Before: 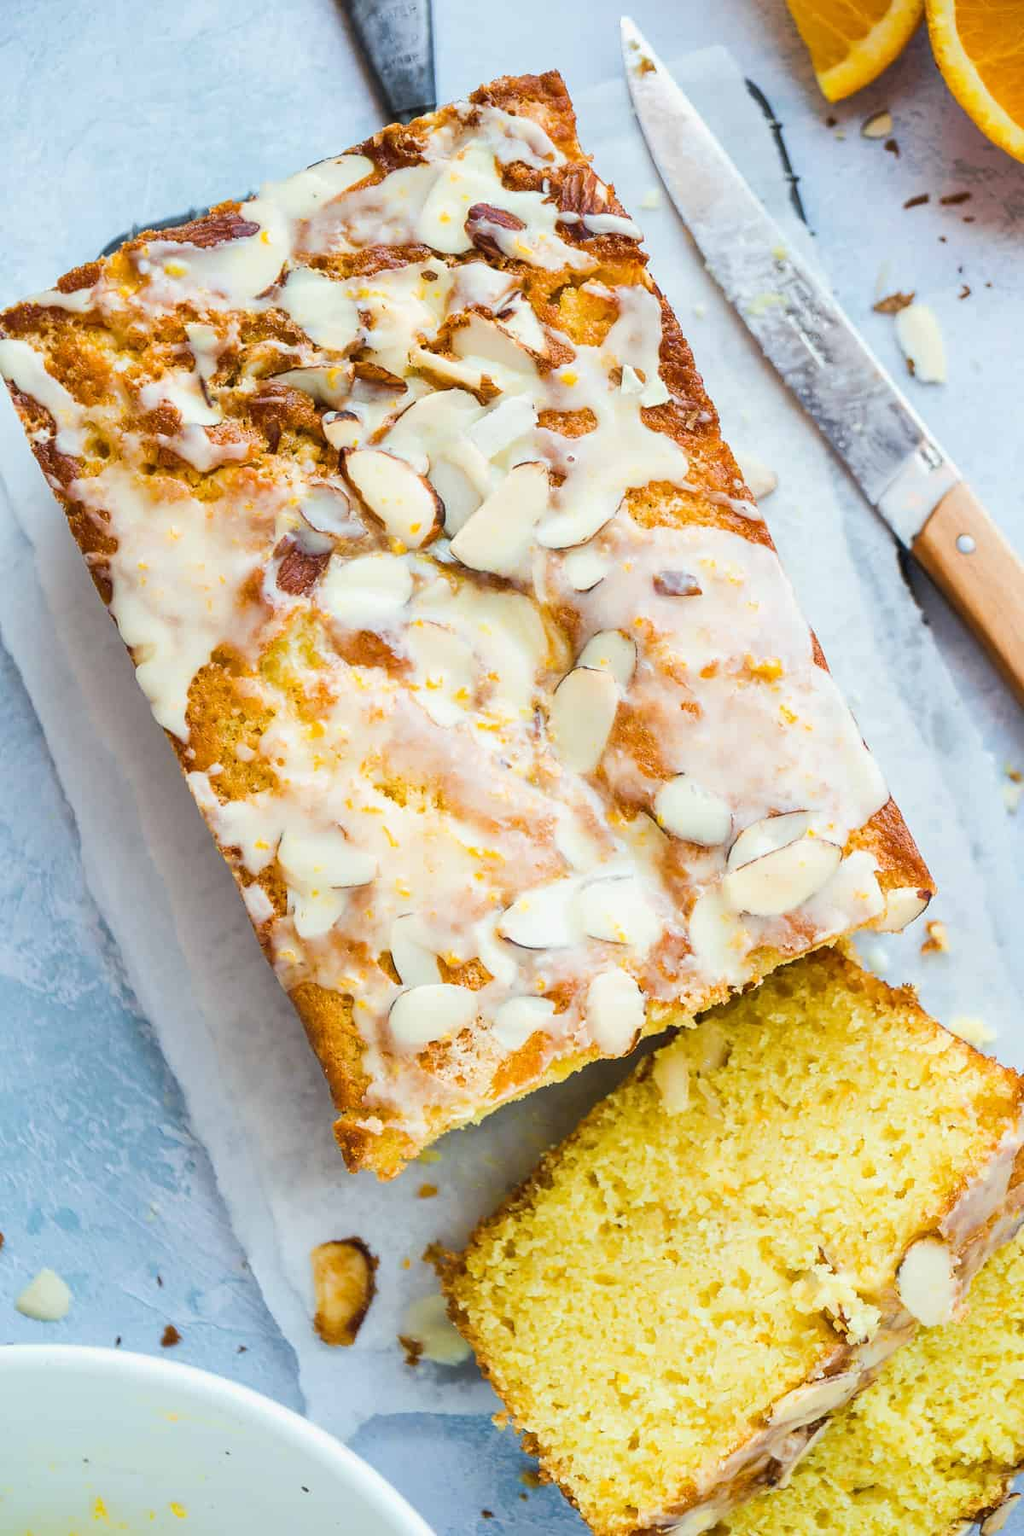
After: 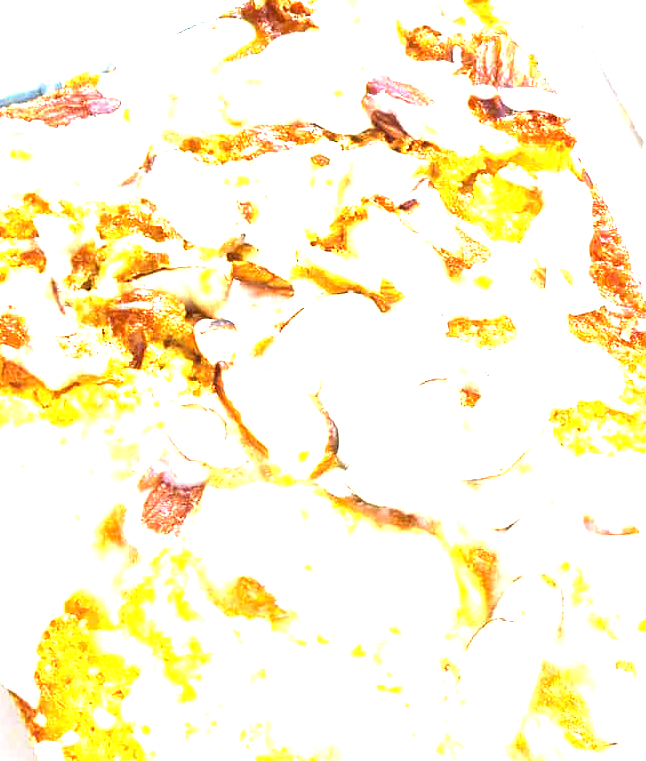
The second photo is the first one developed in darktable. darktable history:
crop: left 15.306%, top 9.065%, right 30.789%, bottom 48.638%
exposure: exposure 2.25 EV, compensate highlight preservation false
